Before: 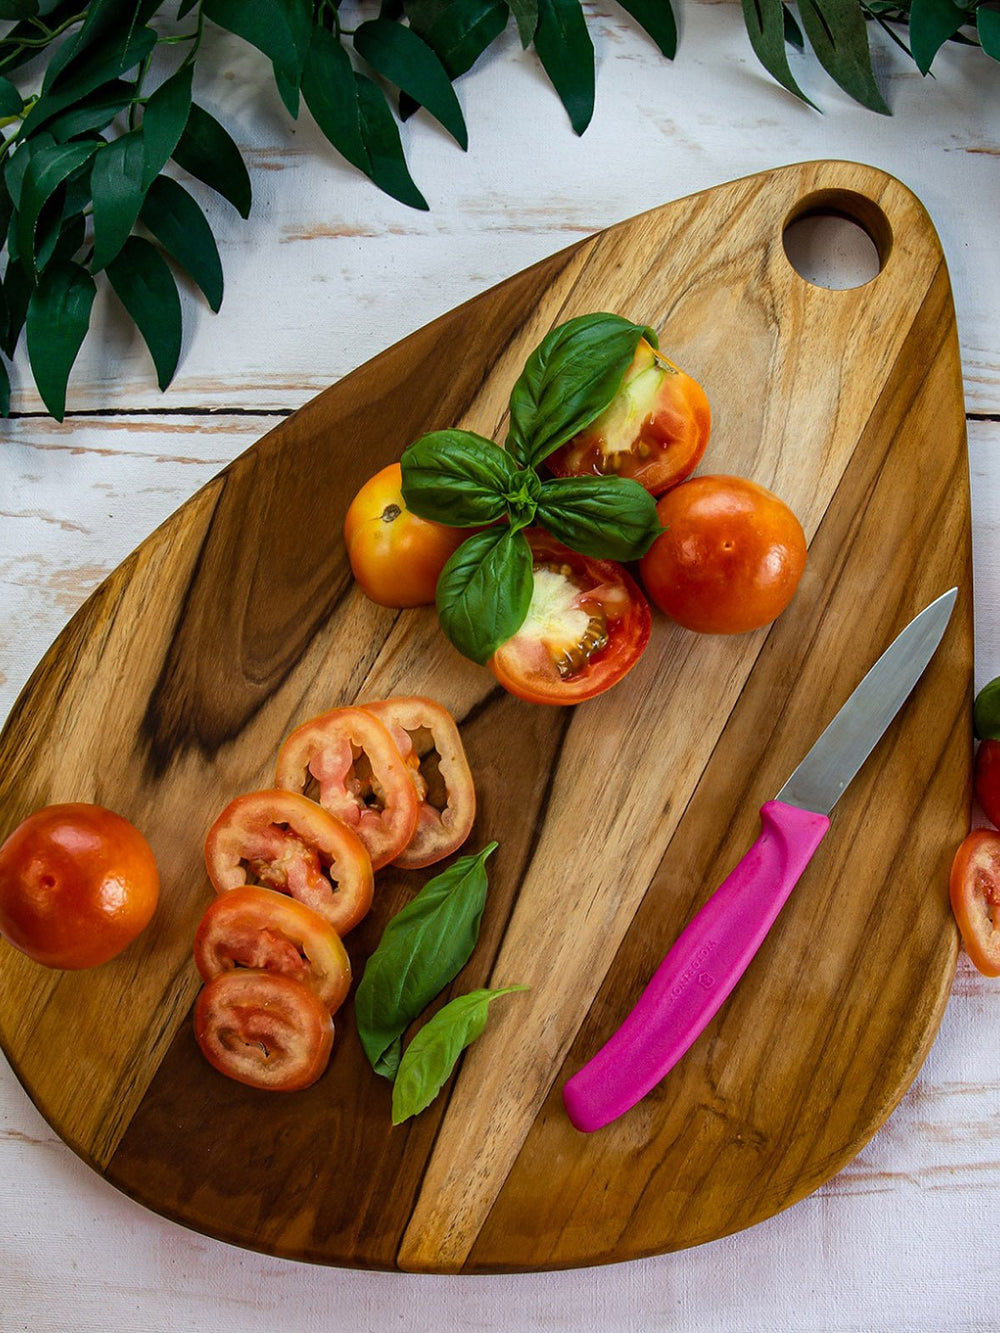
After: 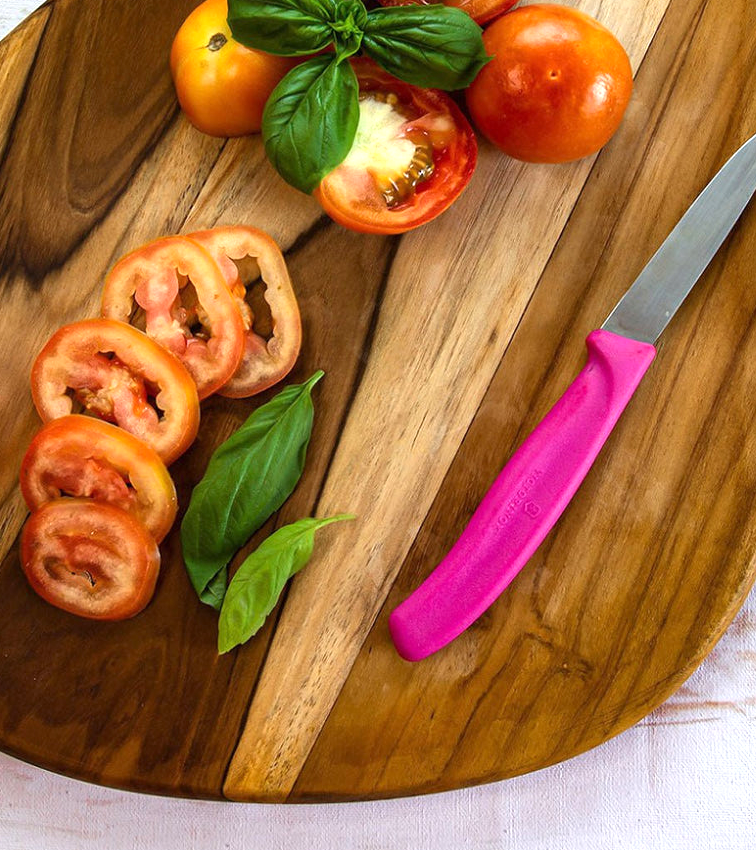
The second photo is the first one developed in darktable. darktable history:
exposure: exposure 0.57 EV, compensate highlight preservation false
crop and rotate: left 17.453%, top 35.364%, right 6.926%, bottom 0.843%
